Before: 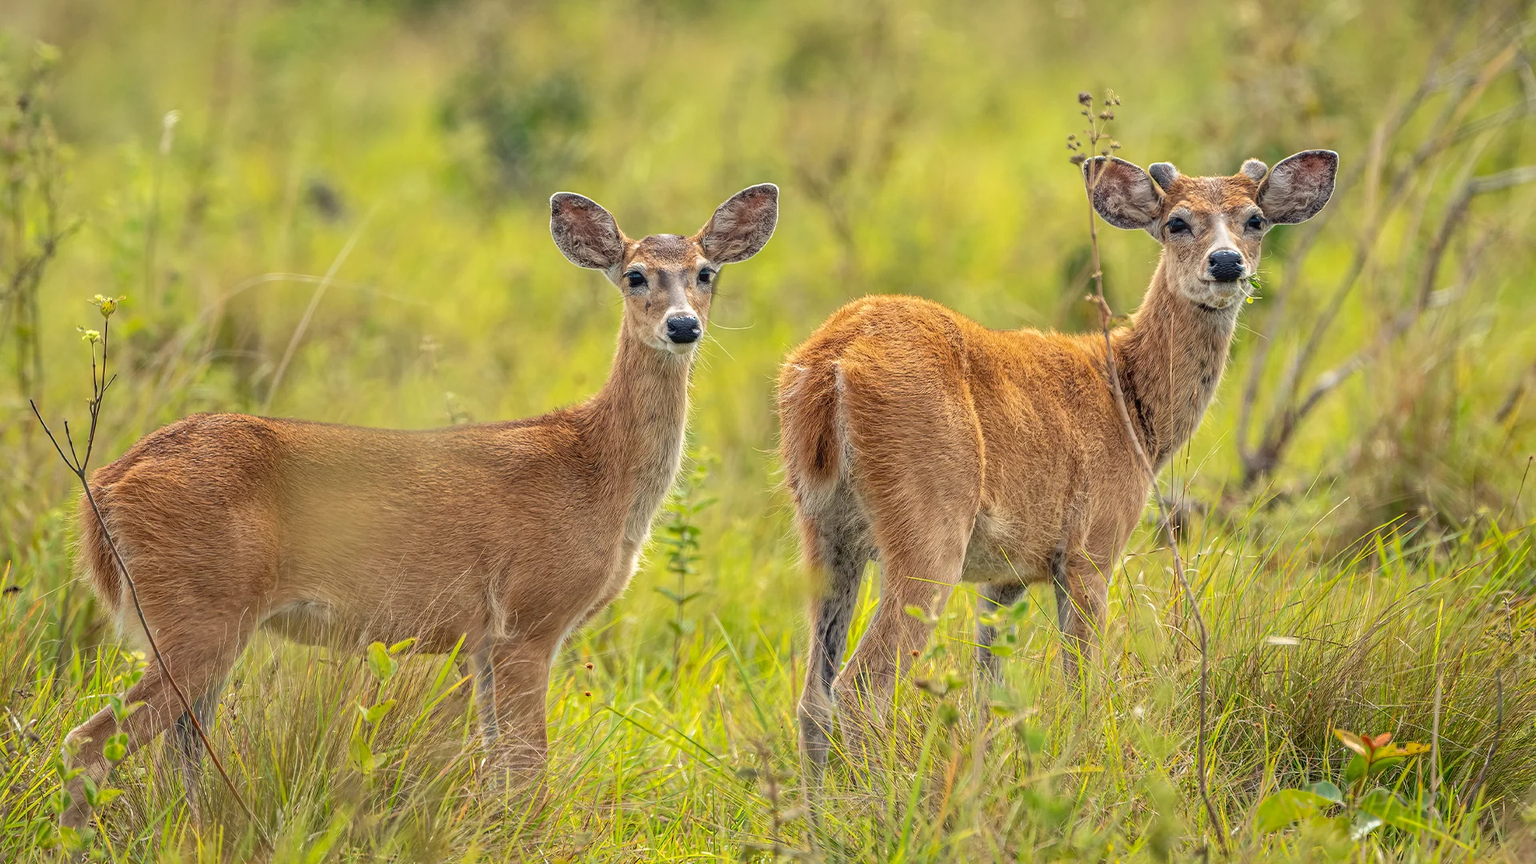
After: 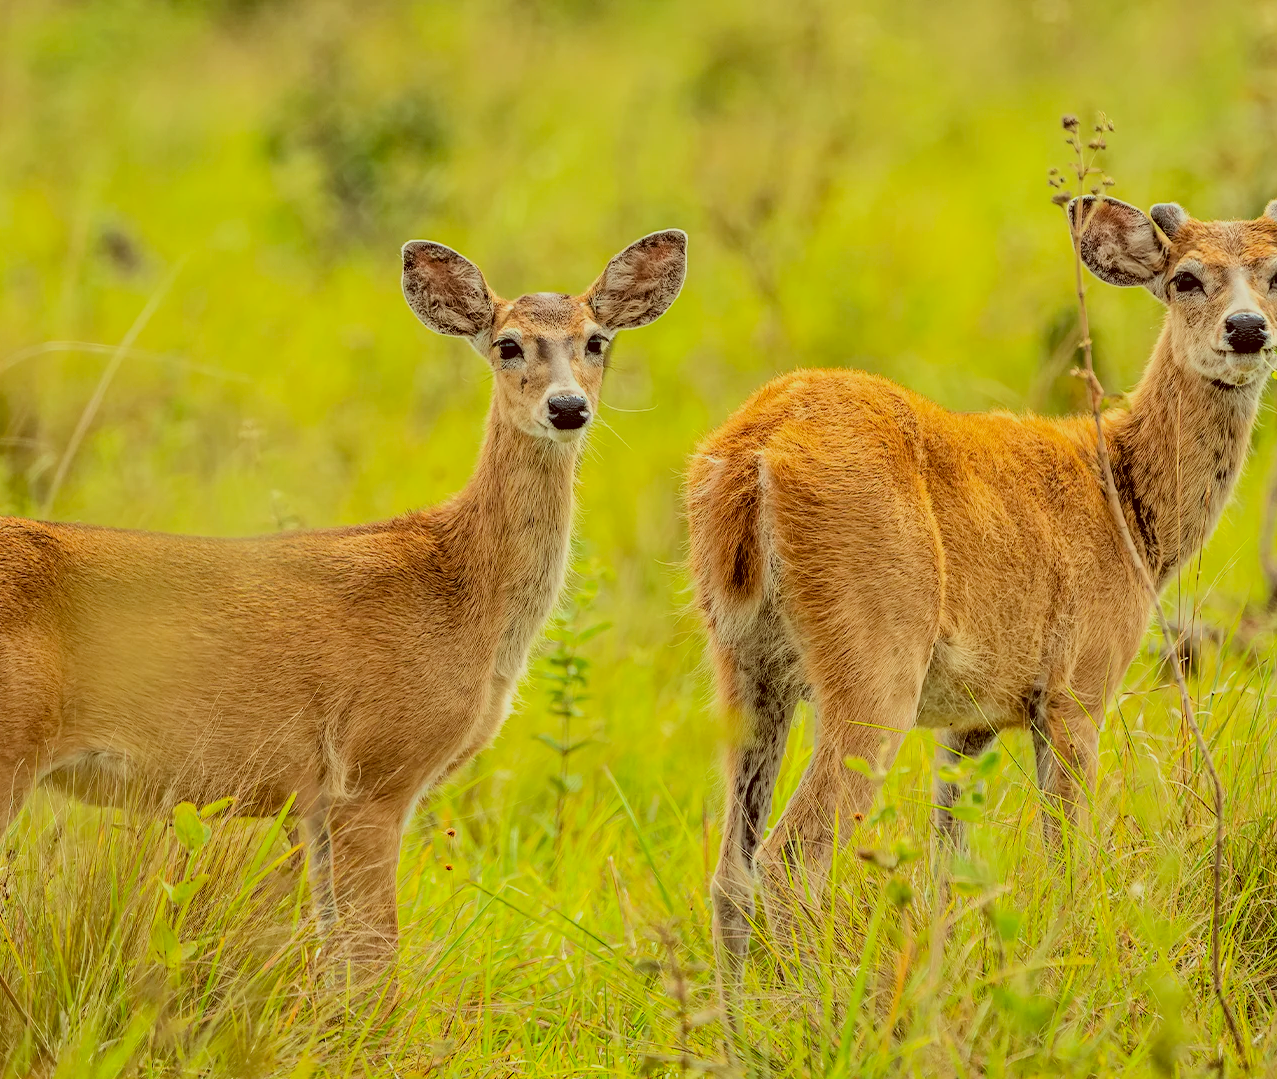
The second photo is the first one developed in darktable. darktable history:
contrast brightness saturation: contrast 0.026, brightness 0.056, saturation 0.128
color correction: highlights a* -6.03, highlights b* 9.2, shadows a* 10.72, shadows b* 23.45
crop and rotate: left 14.902%, right 18.571%
filmic rgb: black relative exposure -4.09 EV, white relative exposure 5.15 EV, hardness 2.15, contrast 1.17, color science v6 (2022)
